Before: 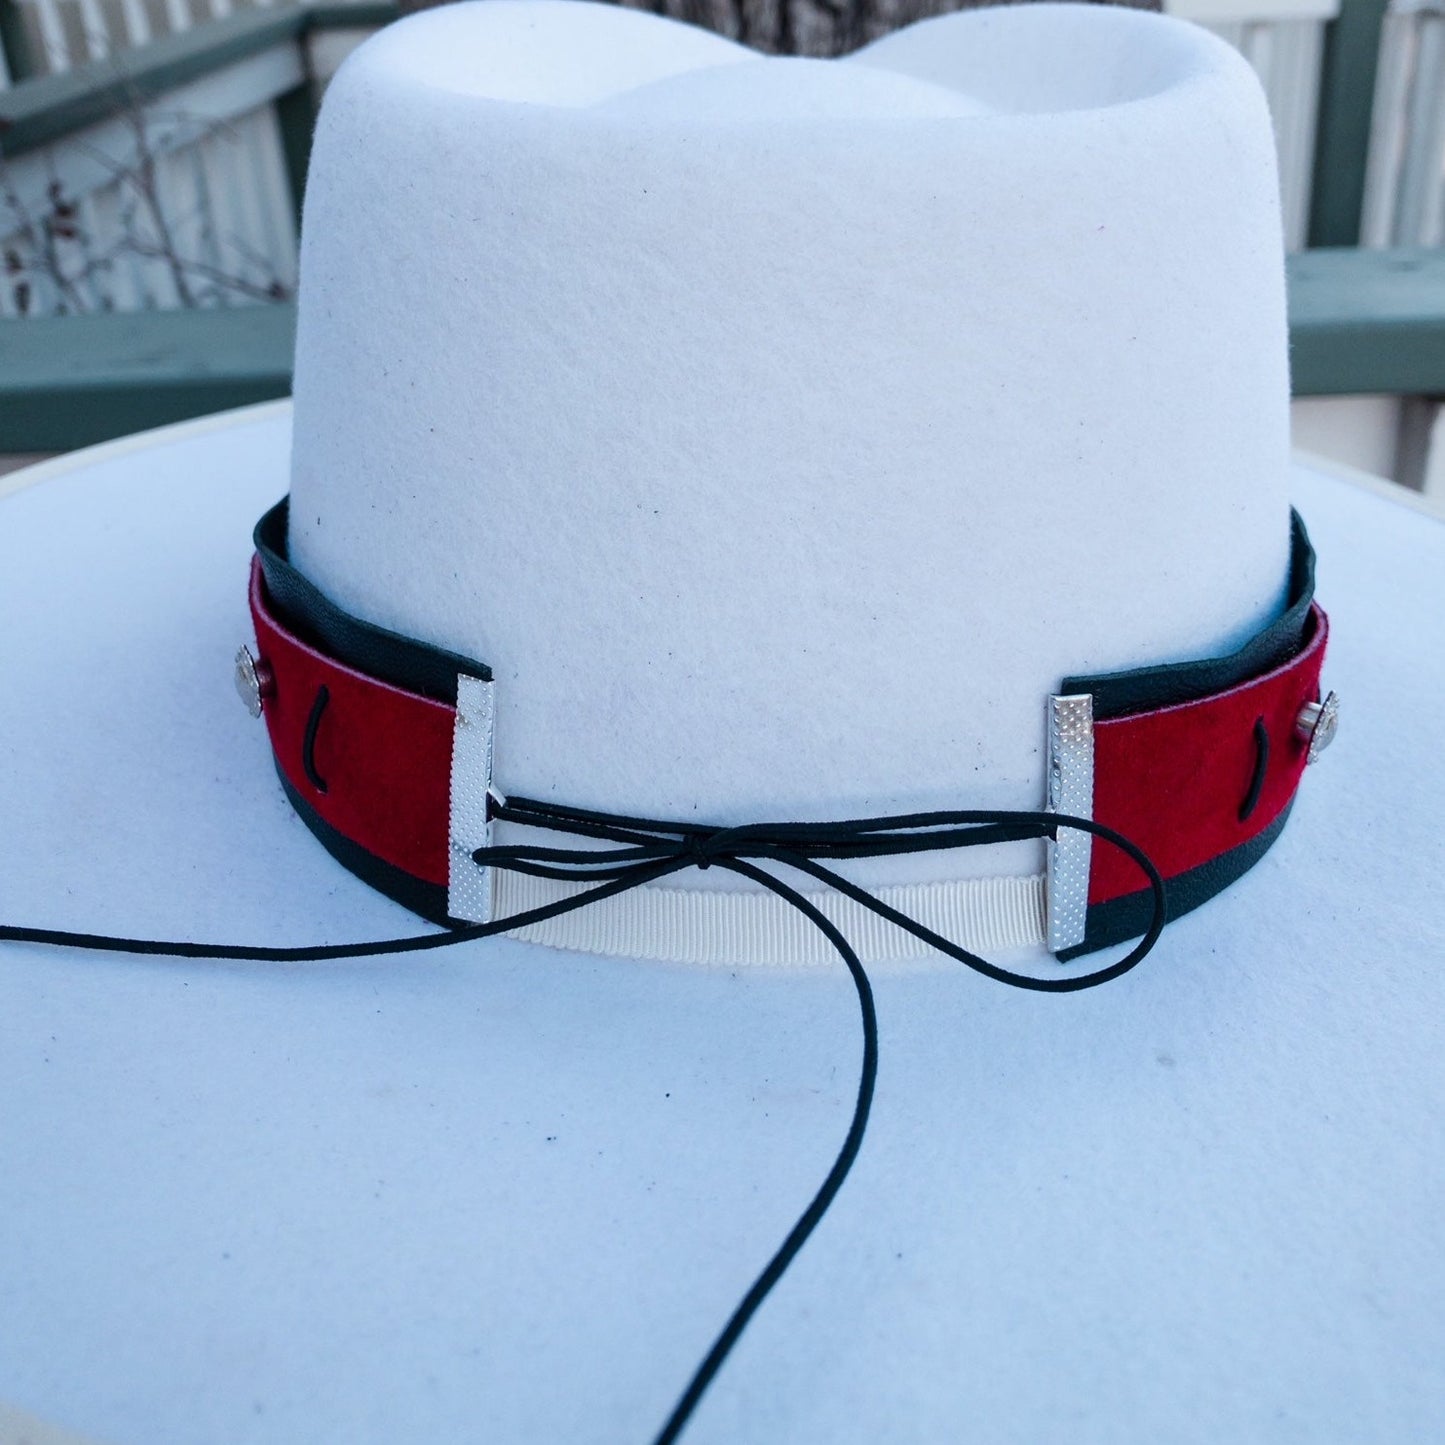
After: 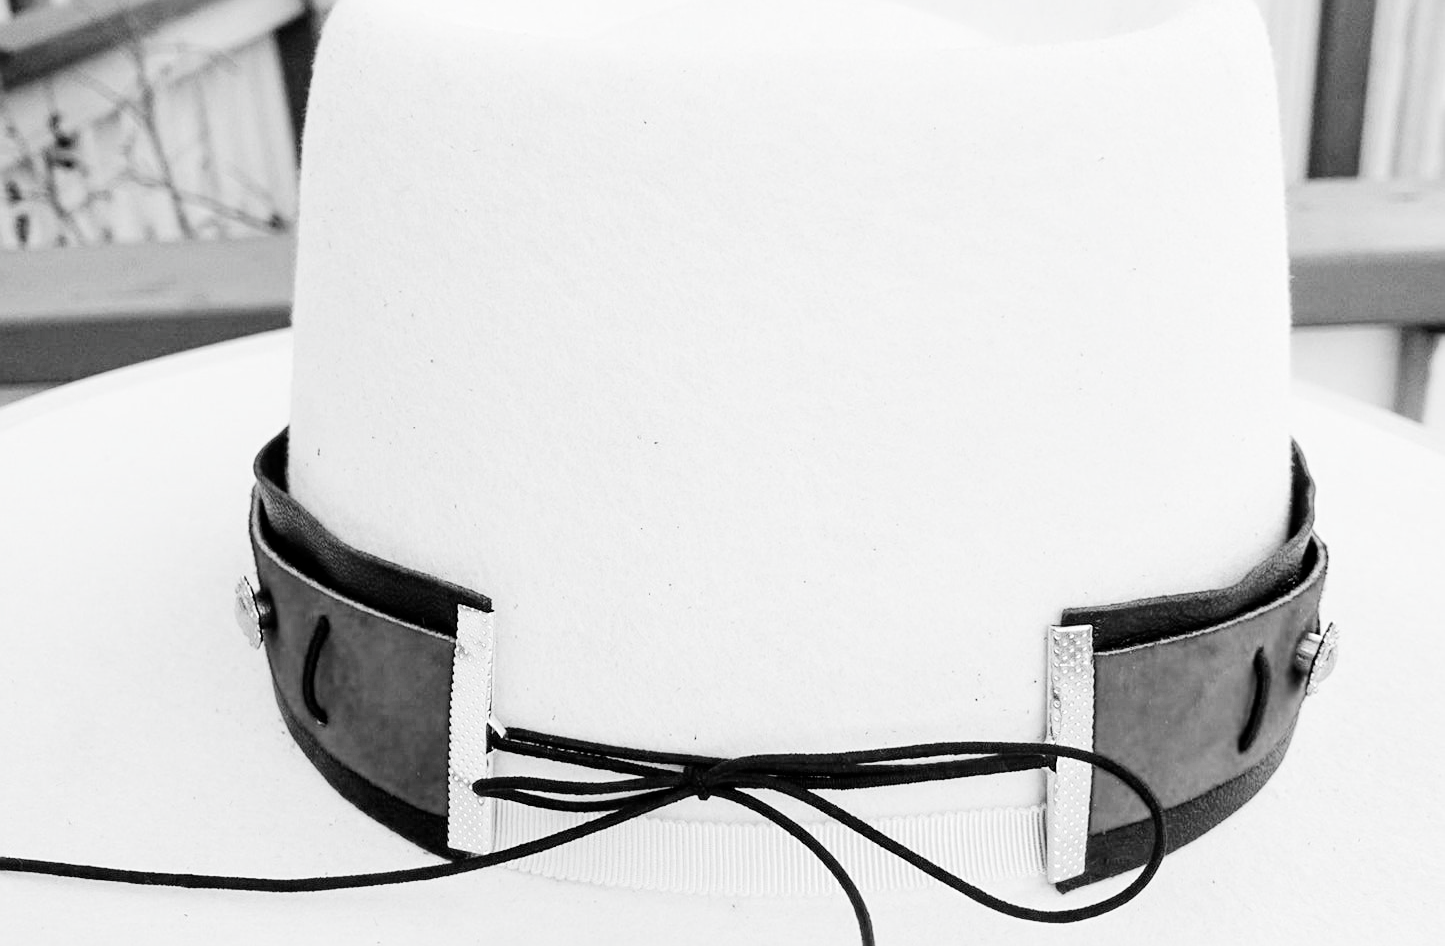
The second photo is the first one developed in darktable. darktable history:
sharpen: radius 2.147, amount 0.388, threshold 0.132
filmic rgb: black relative exposure -5.03 EV, white relative exposure 3.51 EV, hardness 3.17, contrast 1.3, highlights saturation mix -49.54%, color science v5 (2021), contrast in shadows safe, contrast in highlights safe
crop and rotate: top 4.796%, bottom 29.672%
exposure: black level correction 0, exposure 1.019 EV, compensate exposure bias true, compensate highlight preservation false
color calibration: illuminant Planckian (black body), adaptation linear Bradford (ICC v4), x 0.365, y 0.367, temperature 4415.76 K
